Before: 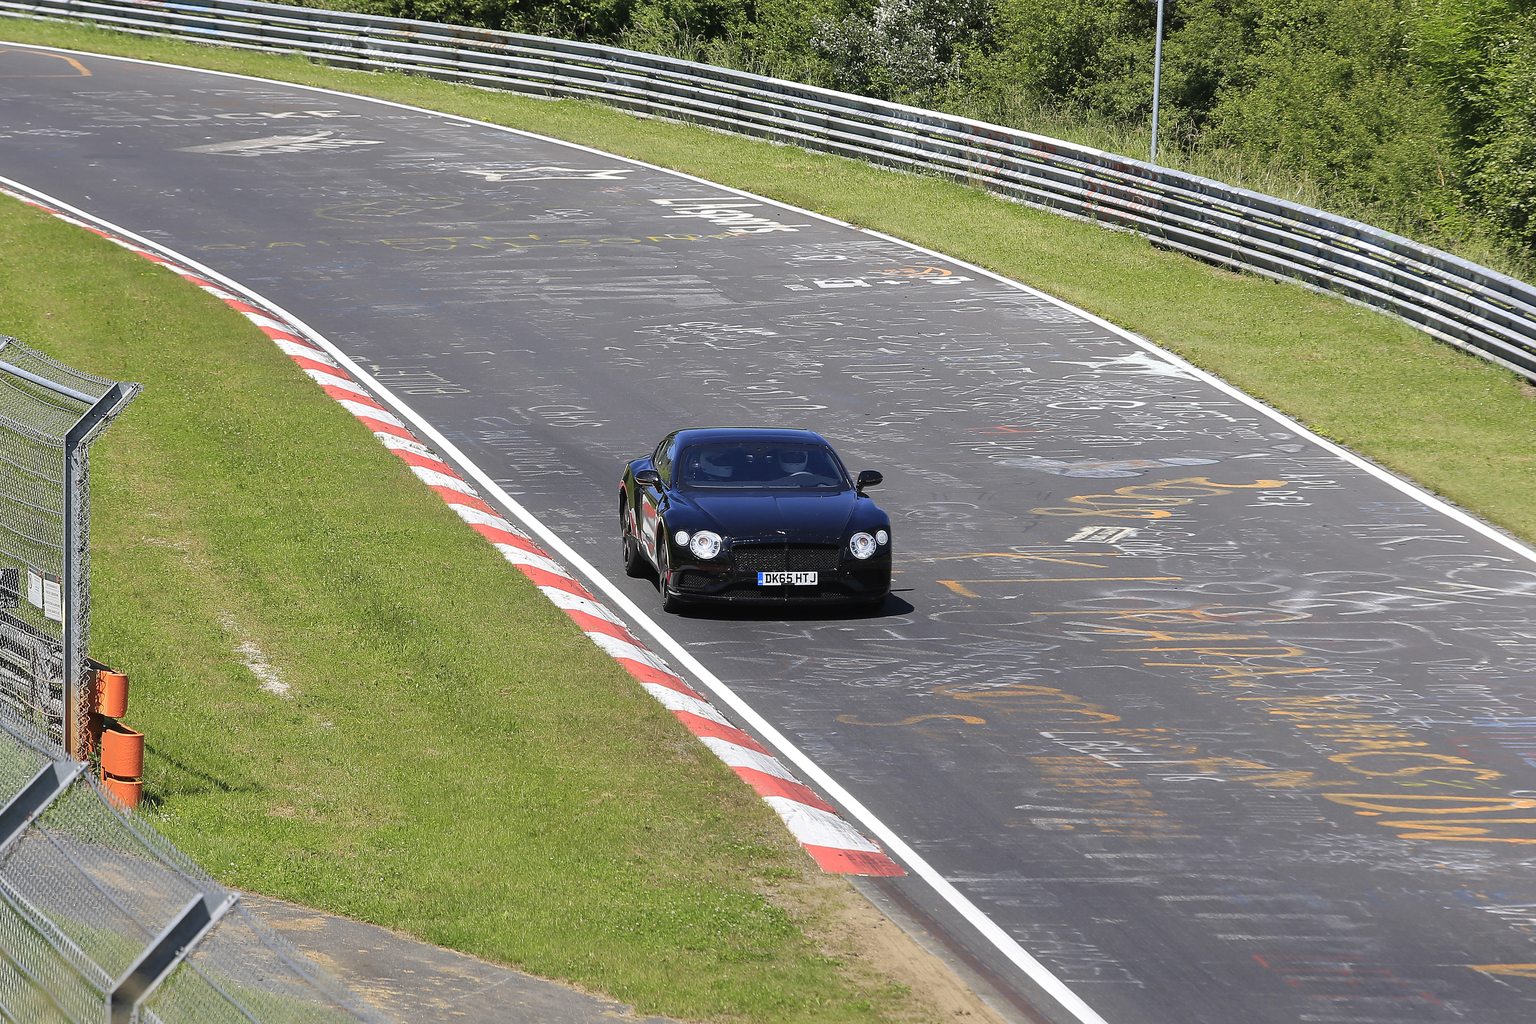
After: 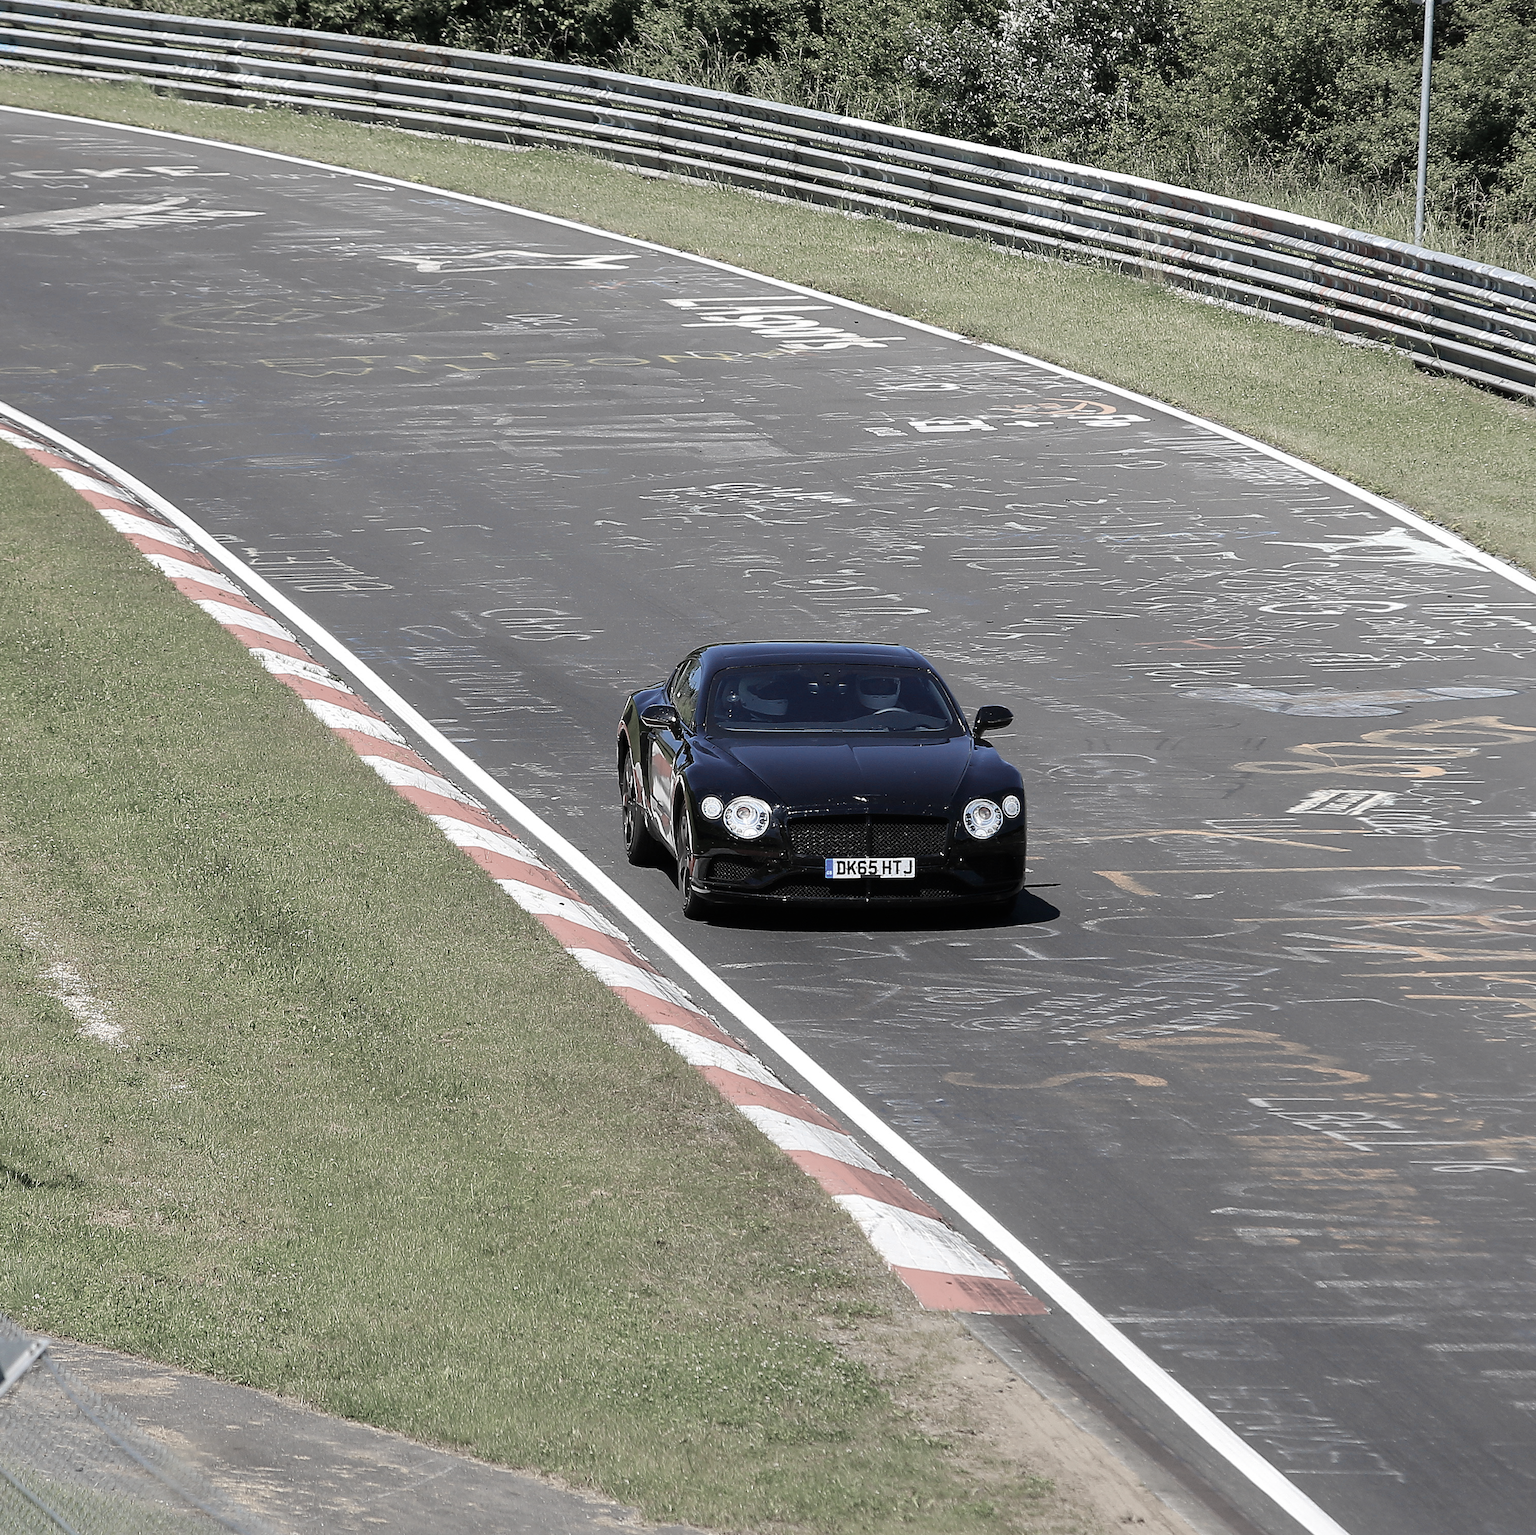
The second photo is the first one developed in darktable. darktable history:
color zones: curves: ch1 [(0.238, 0.163) (0.476, 0.2) (0.733, 0.322) (0.848, 0.134)]
crop and rotate: left 13.537%, right 19.796%
